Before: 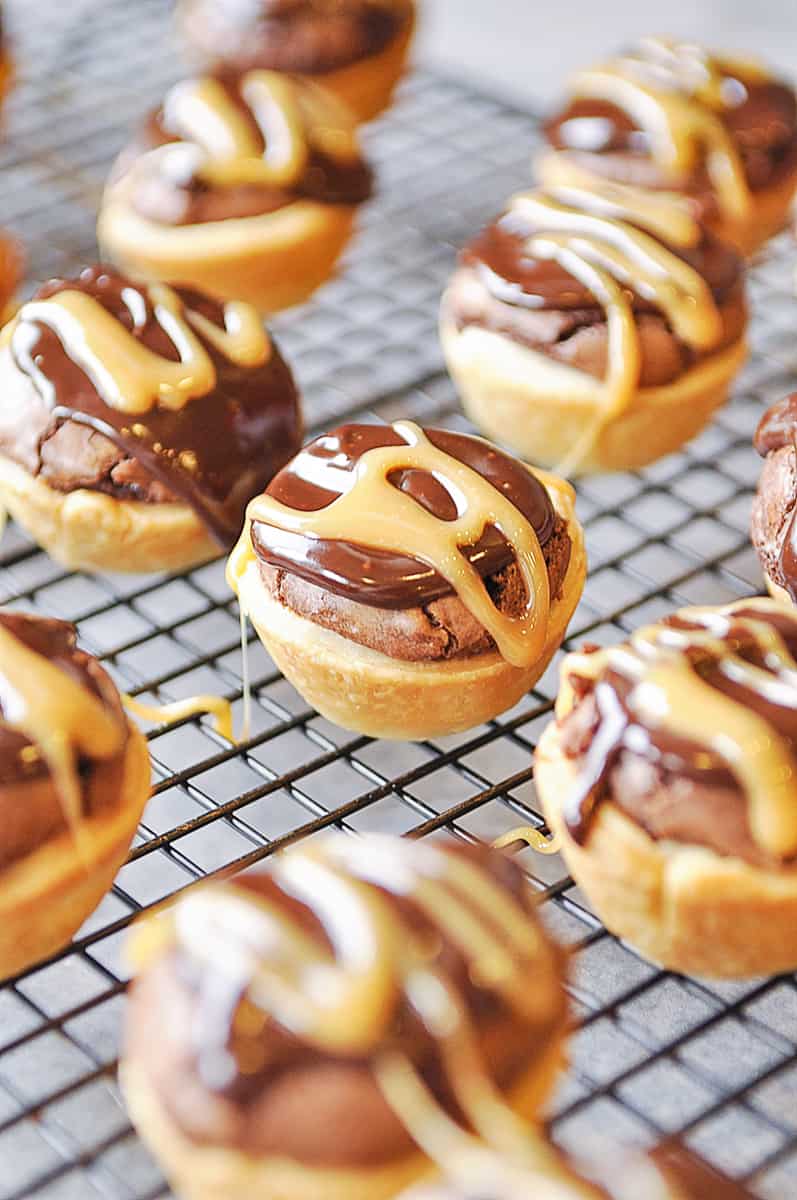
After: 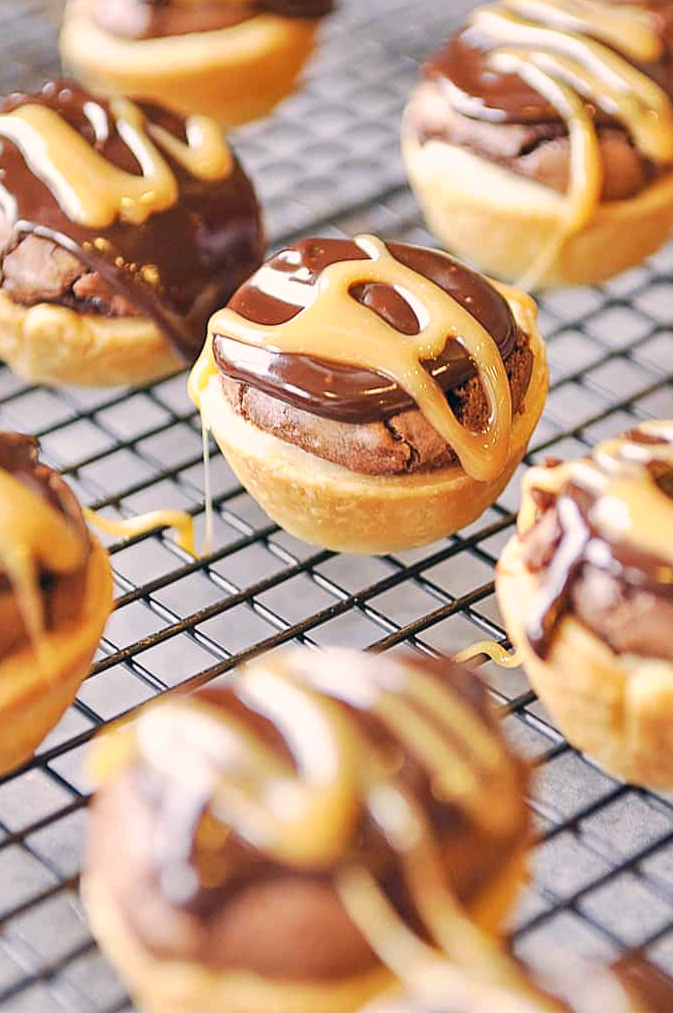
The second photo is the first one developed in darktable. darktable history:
color correction: highlights a* 5.38, highlights b* 5.3, shadows a* -4.26, shadows b* -5.11
crop and rotate: left 4.842%, top 15.51%, right 10.668%
